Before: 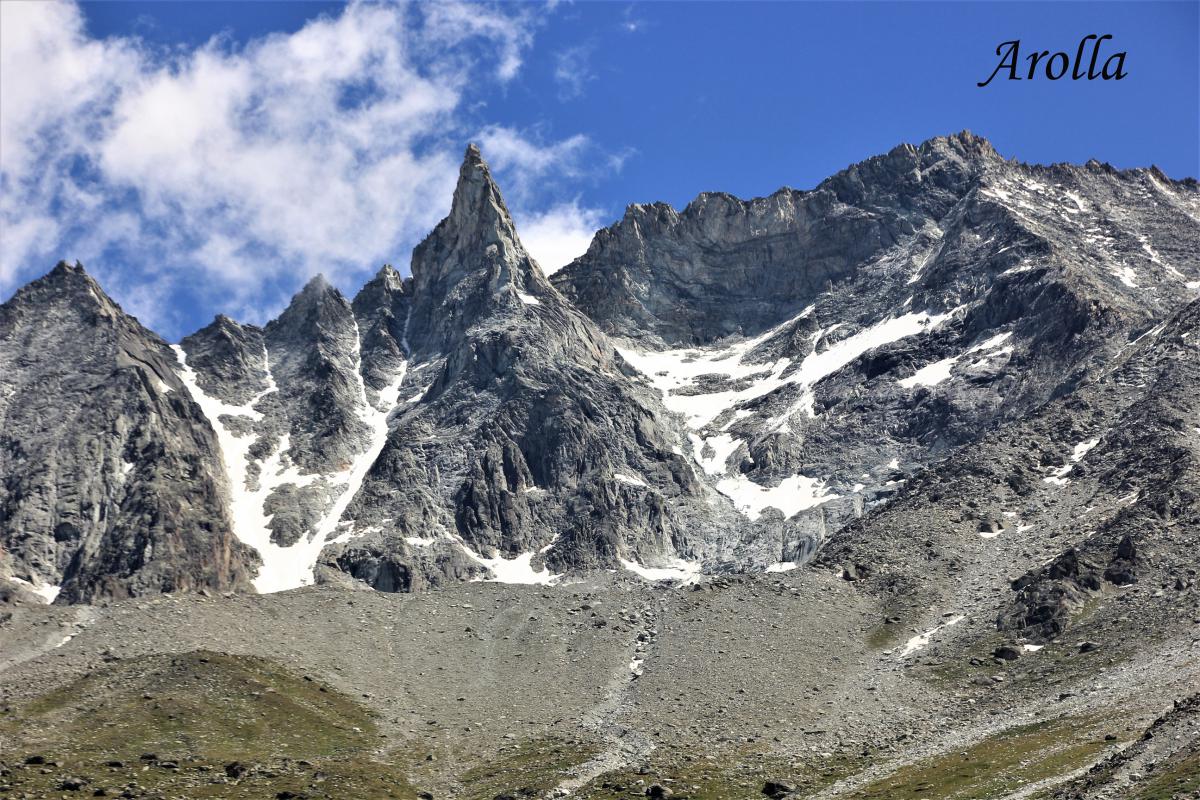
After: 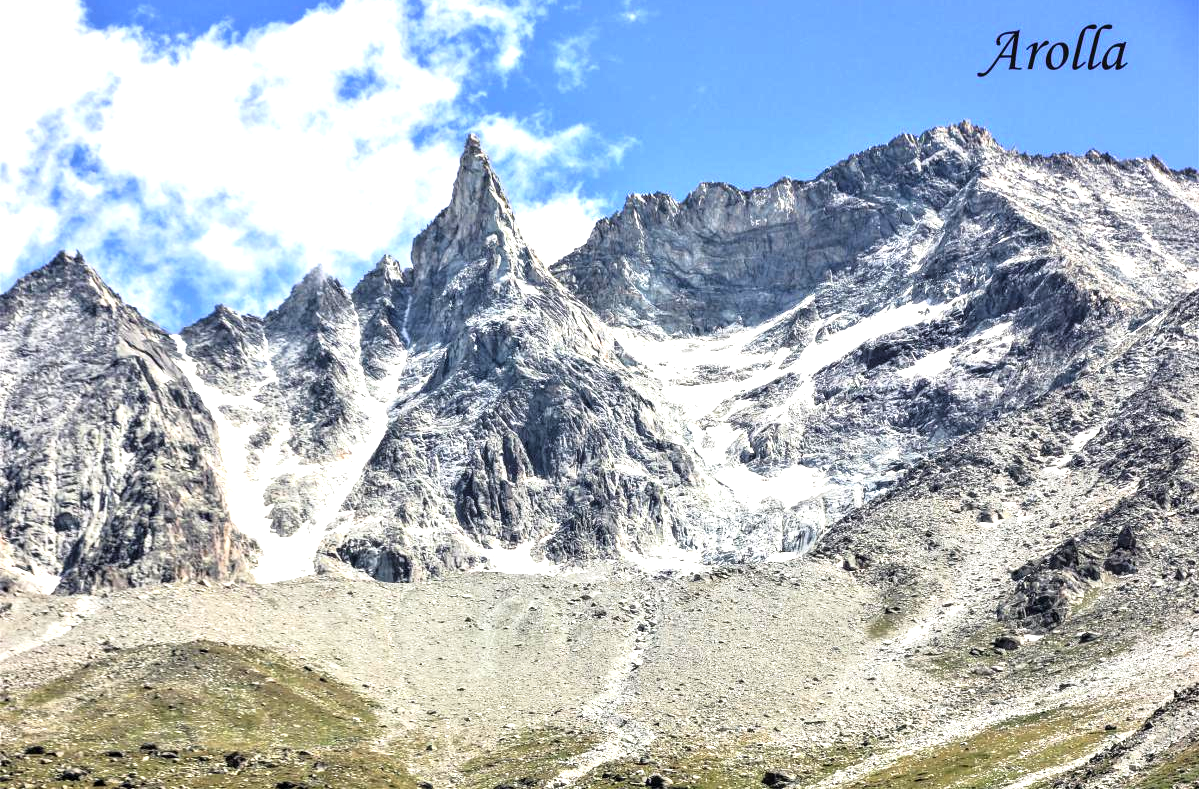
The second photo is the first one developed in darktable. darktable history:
exposure: black level correction 0, exposure 1.461 EV, compensate exposure bias true, compensate highlight preservation false
local contrast: on, module defaults
tone curve: curves: ch0 [(0, 0) (0.058, 0.037) (0.214, 0.183) (0.304, 0.288) (0.561, 0.554) (0.687, 0.677) (0.768, 0.768) (0.858, 0.861) (0.987, 0.945)]; ch1 [(0, 0) (0.172, 0.123) (0.312, 0.296) (0.432, 0.448) (0.471, 0.469) (0.502, 0.5) (0.521, 0.505) (0.565, 0.569) (0.663, 0.663) (0.703, 0.721) (0.857, 0.917) (1, 1)]; ch2 [(0, 0) (0.411, 0.424) (0.485, 0.497) (0.502, 0.5) (0.517, 0.511) (0.556, 0.562) (0.626, 0.594) (0.709, 0.661) (1, 1)], color space Lab, linked channels, preserve colors none
crop: top 1.355%, right 0.018%
